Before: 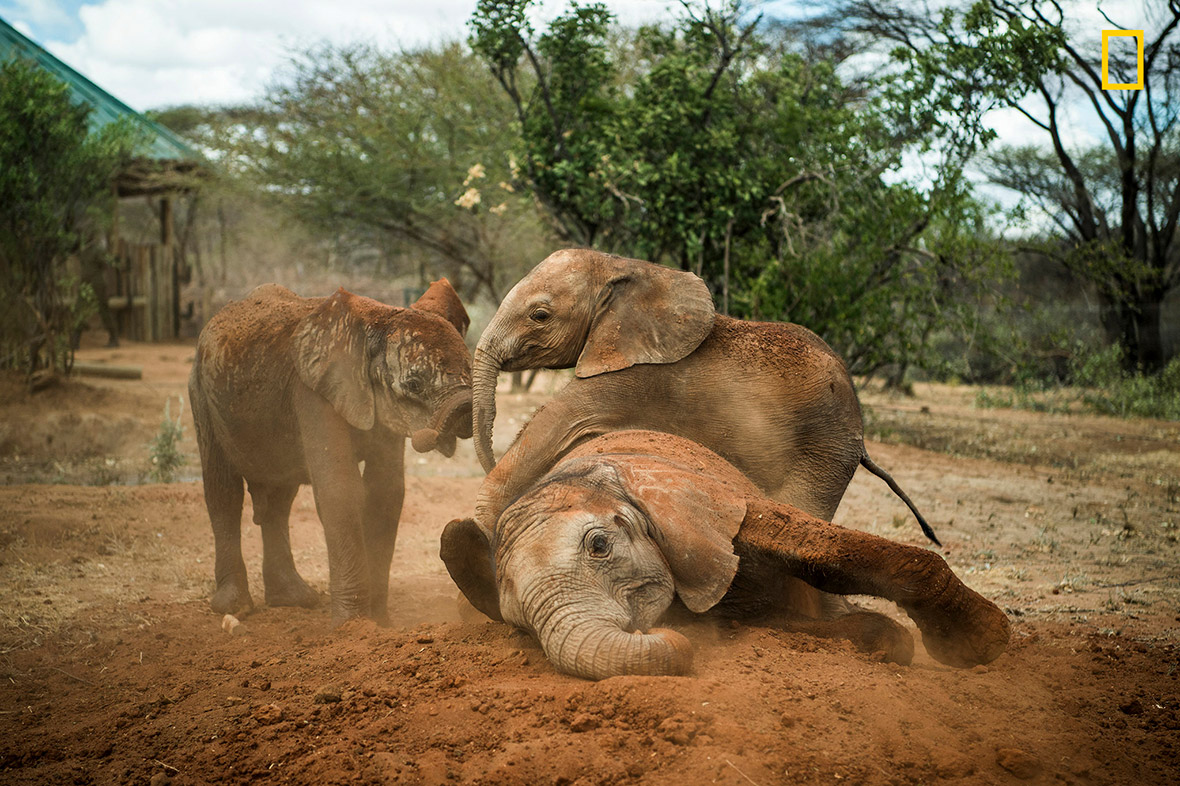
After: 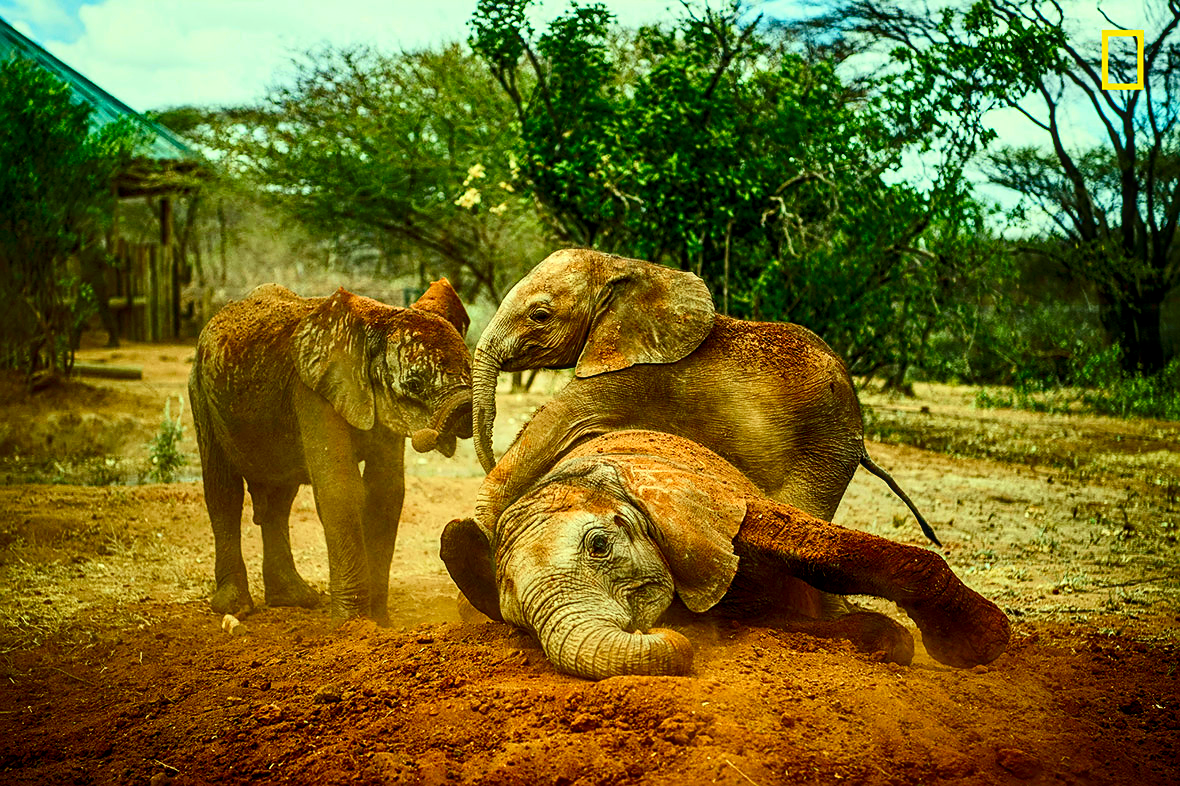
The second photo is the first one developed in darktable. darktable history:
color balance rgb: shadows lift › chroma 2.032%, shadows lift › hue 135.13°, linear chroma grading › global chroma -15.951%, perceptual saturation grading › global saturation 20%, perceptual saturation grading › highlights -24.748%, perceptual saturation grading › shadows 49.438%, global vibrance 9.46%
contrast brightness saturation: contrast 0.29
color correction: highlights a* -11.02, highlights b* 9.86, saturation 1.72
sharpen: on, module defaults
local contrast: detail 130%
